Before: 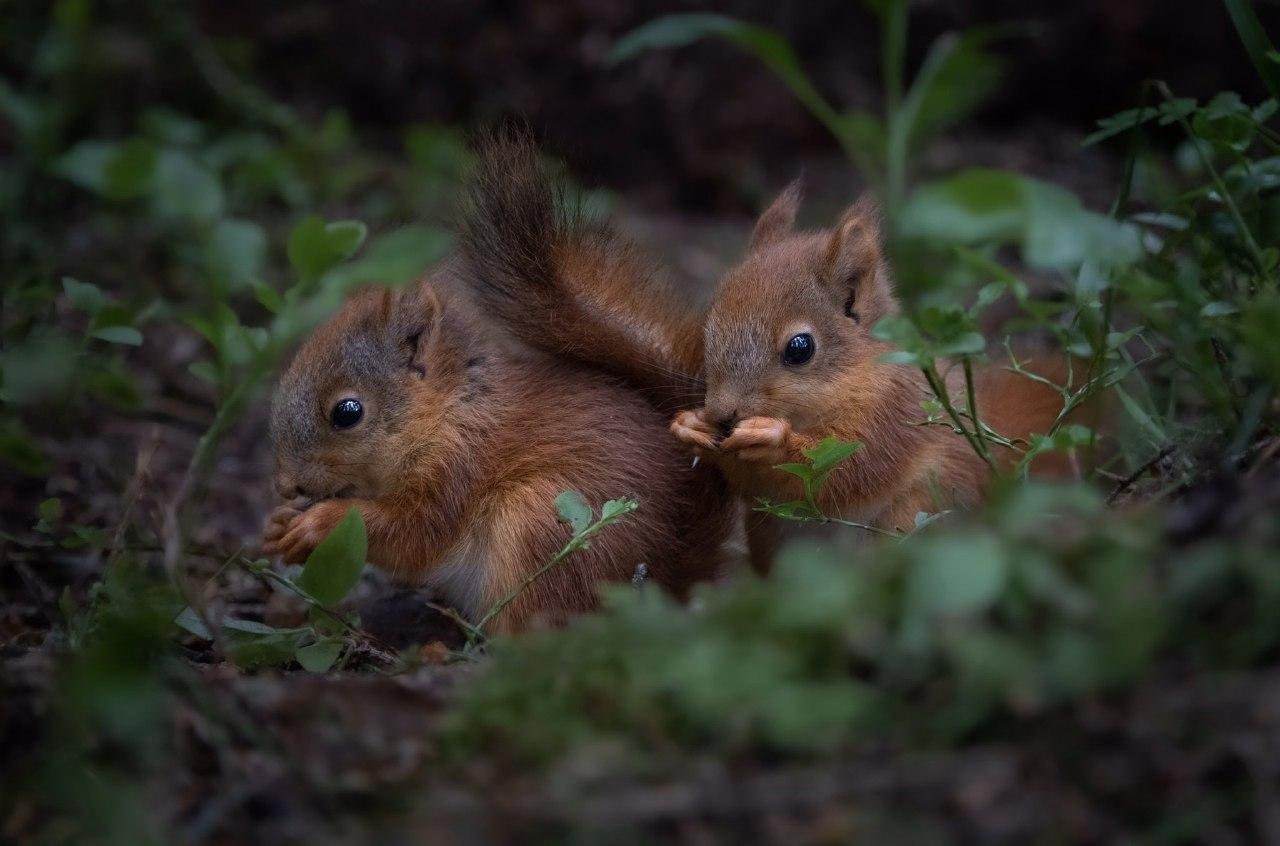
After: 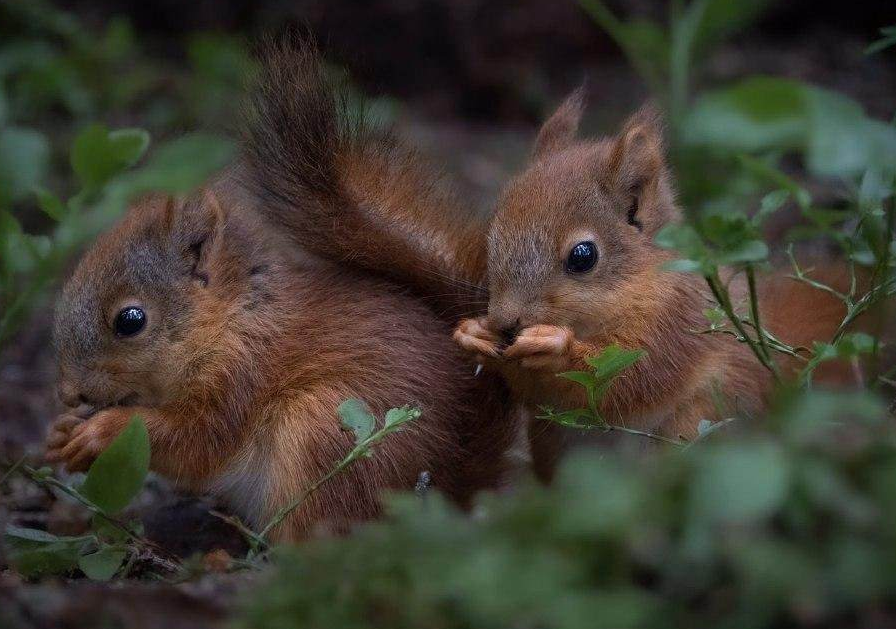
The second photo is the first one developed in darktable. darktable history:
crop and rotate: left 17.012%, top 10.961%, right 12.964%, bottom 14.672%
